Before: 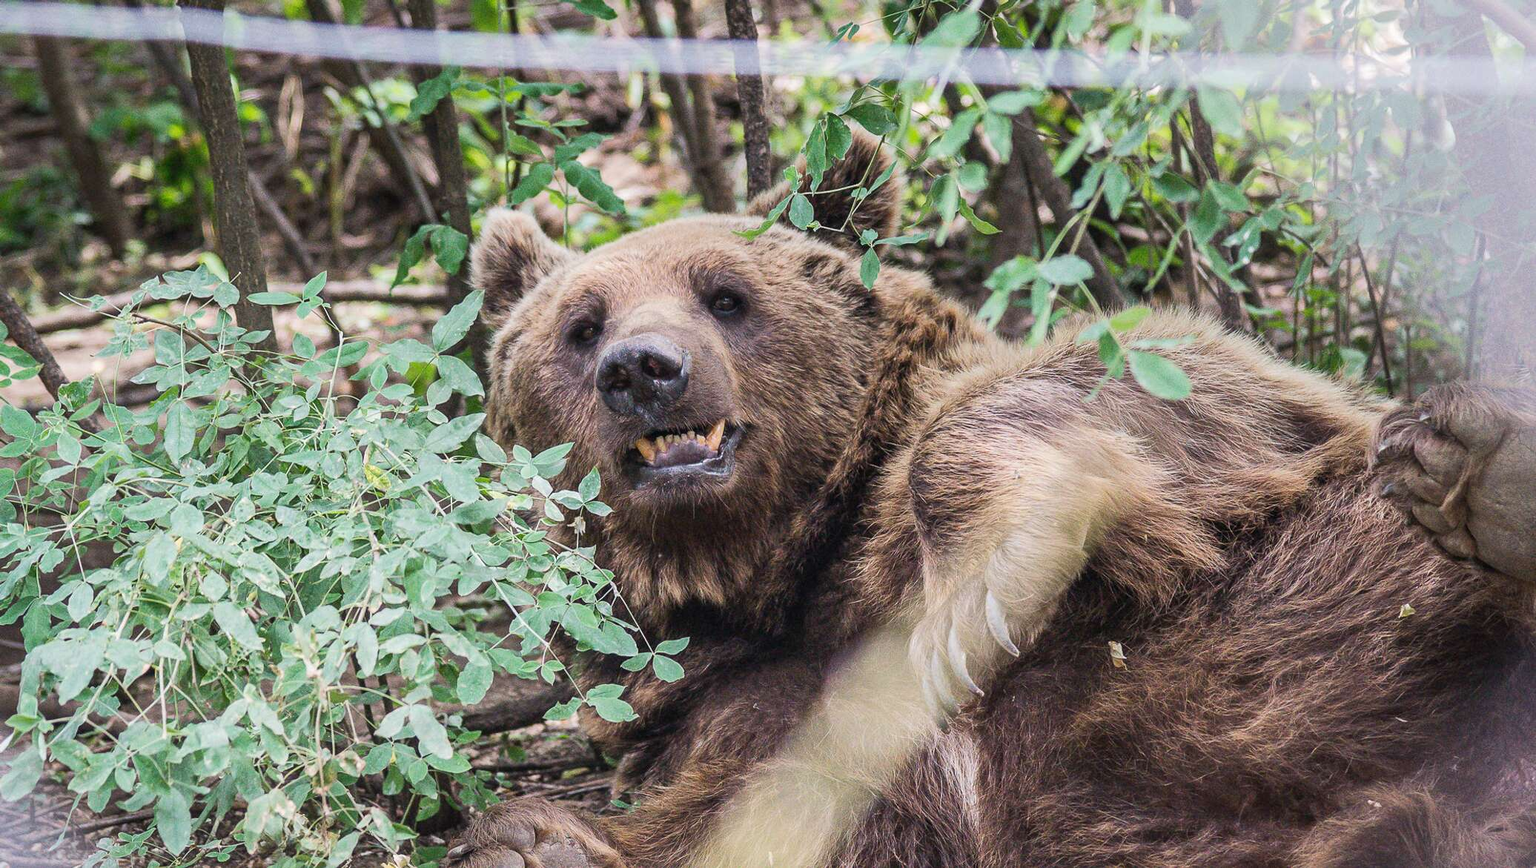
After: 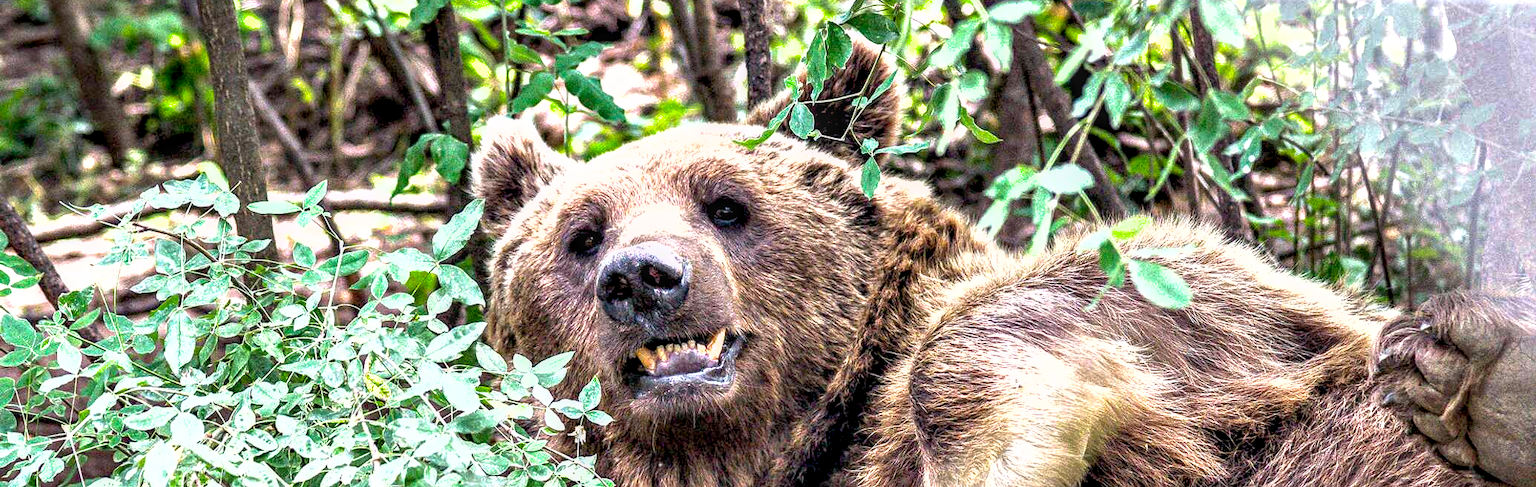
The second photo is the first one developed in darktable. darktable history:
crop and rotate: top 10.587%, bottom 33.287%
local contrast: highlights 28%, detail 130%
shadows and highlights: on, module defaults
color correction: highlights b* 0.044
exposure: black level correction 0, exposure 0.68 EV, compensate exposure bias true, compensate highlight preservation false
color balance rgb: global offset › luminance -0.295%, global offset › hue 261.7°, perceptual saturation grading › global saturation 9.883%
contrast equalizer: octaves 7, y [[0.6 ×6], [0.55 ×6], [0 ×6], [0 ×6], [0 ×6]]
